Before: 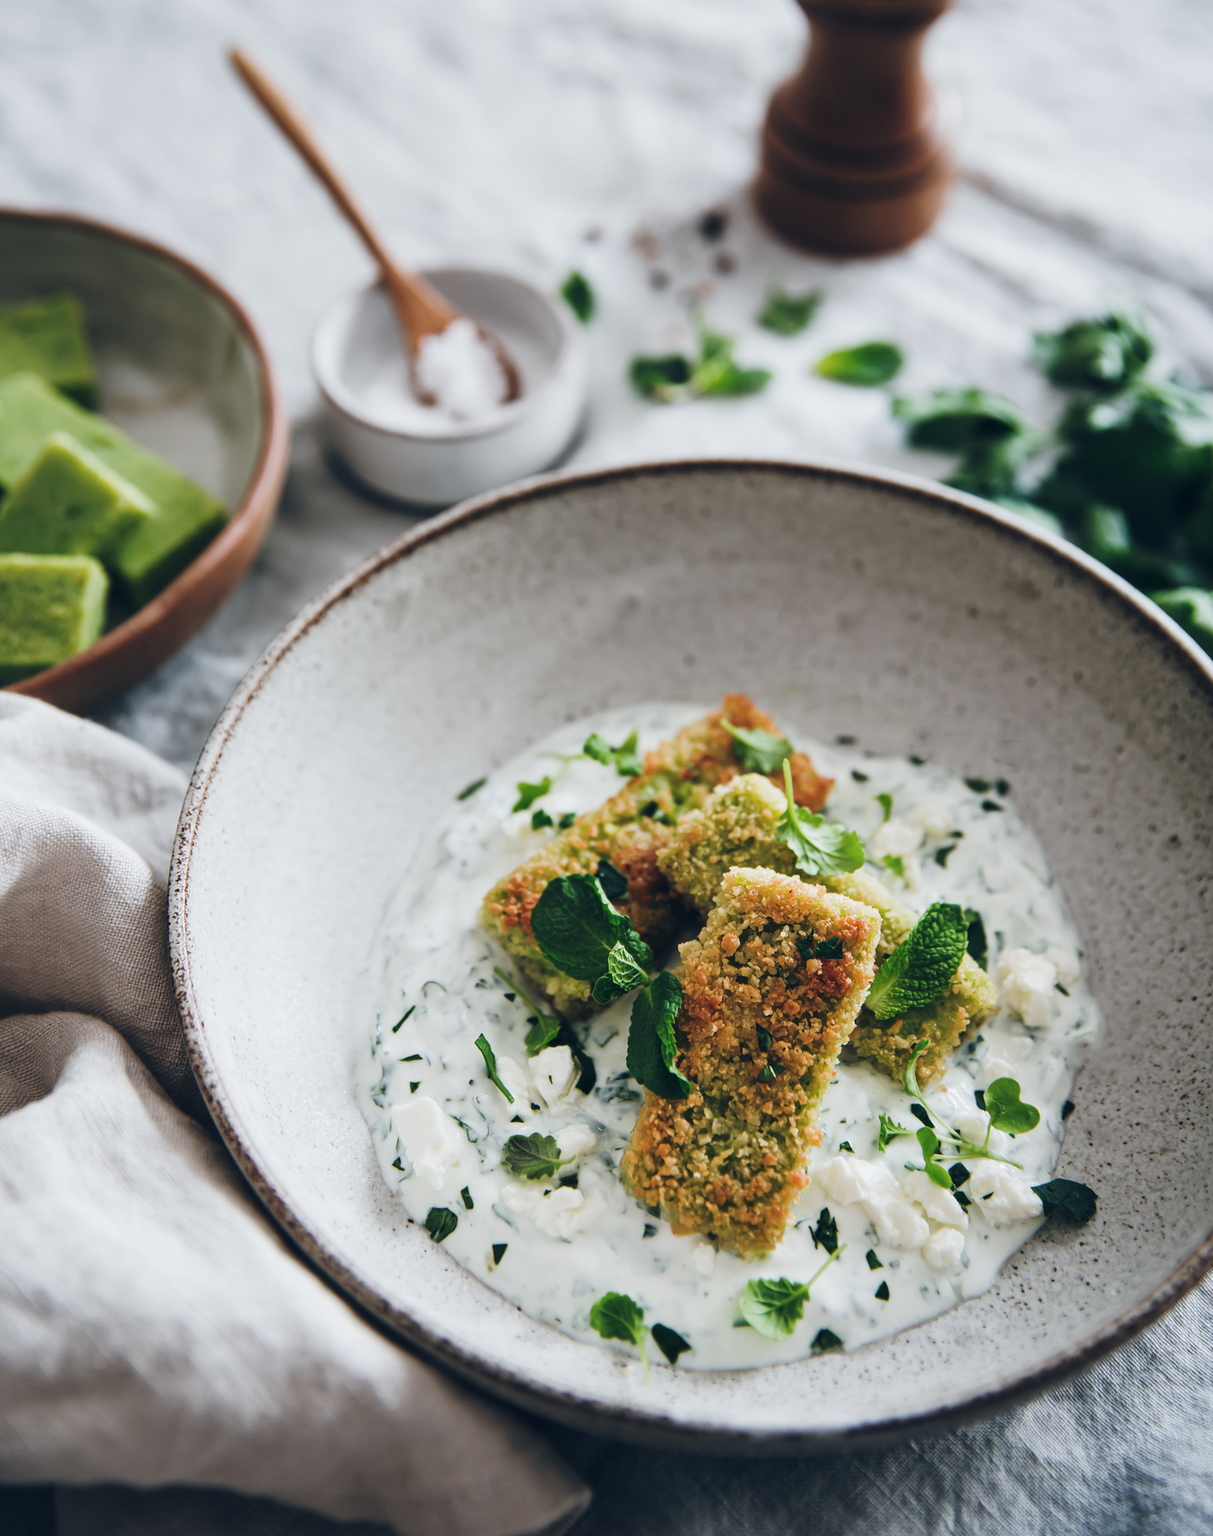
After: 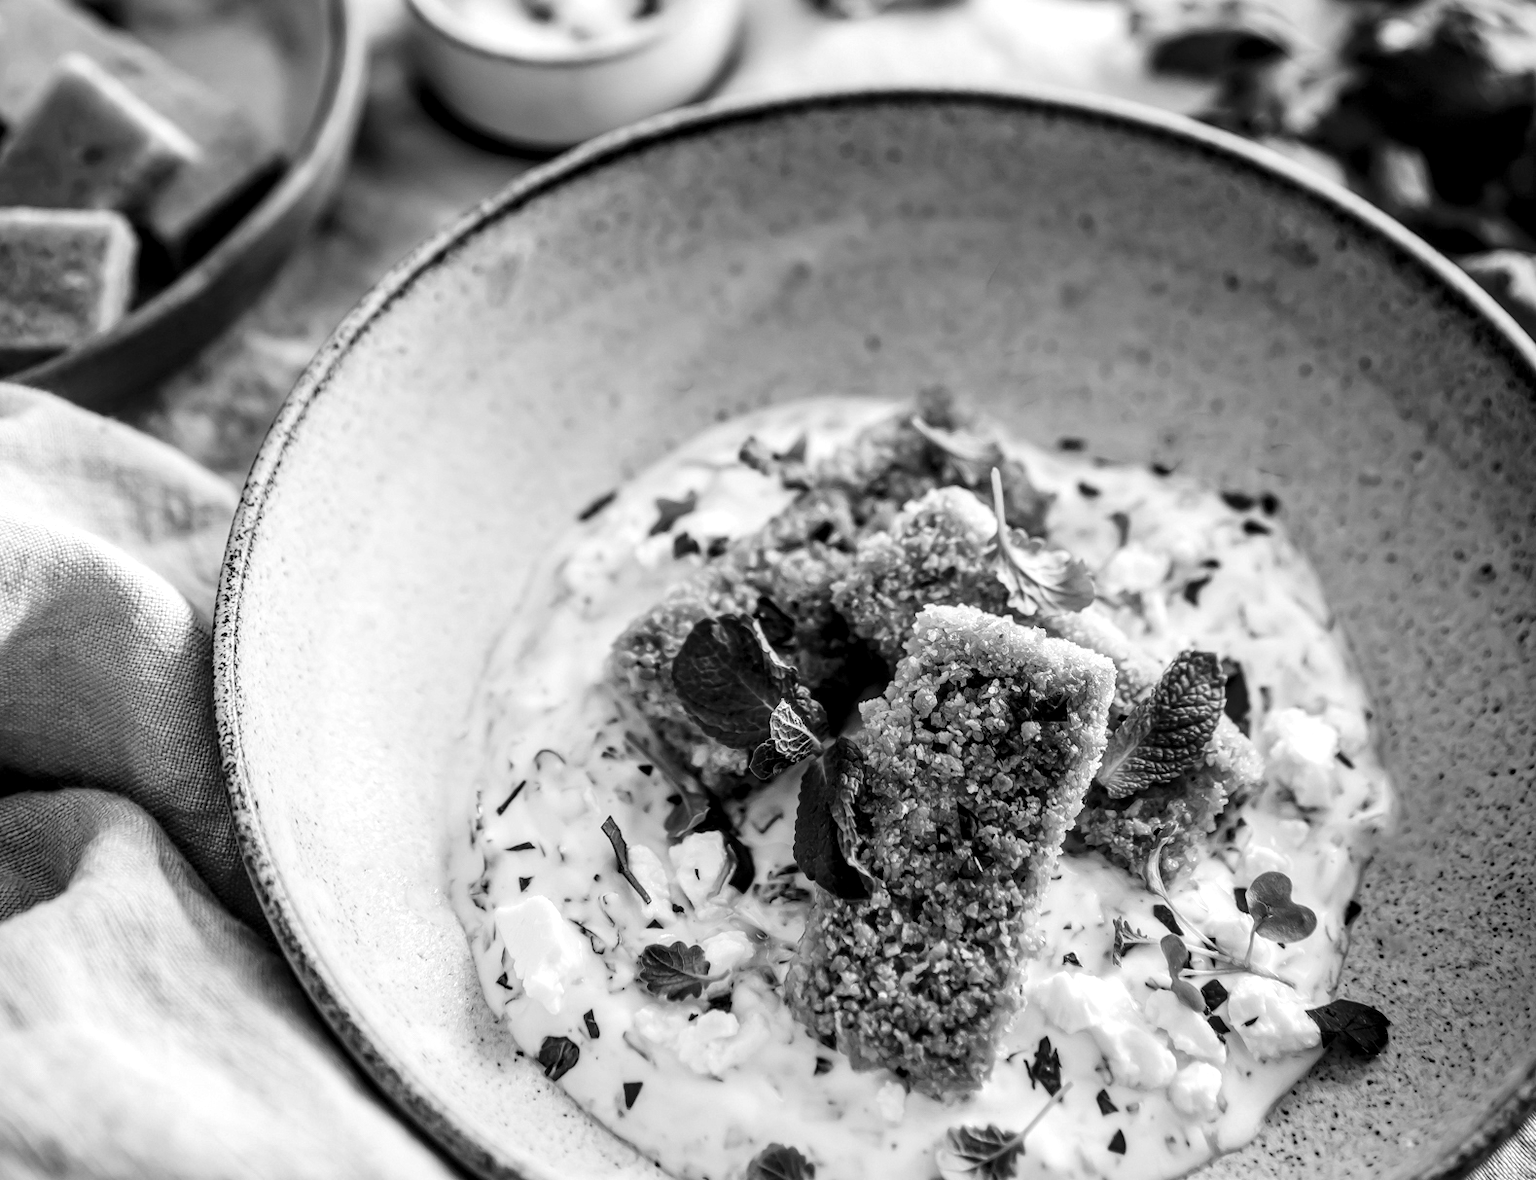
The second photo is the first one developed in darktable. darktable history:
monochrome: on, module defaults
color zones: curves: ch2 [(0, 0.5) (0.143, 0.5) (0.286, 0.489) (0.415, 0.421) (0.571, 0.5) (0.714, 0.5) (0.857, 0.5) (1, 0.5)]
local contrast: highlights 79%, shadows 56%, detail 175%, midtone range 0.428
crop and rotate: top 25.357%, bottom 13.942%
